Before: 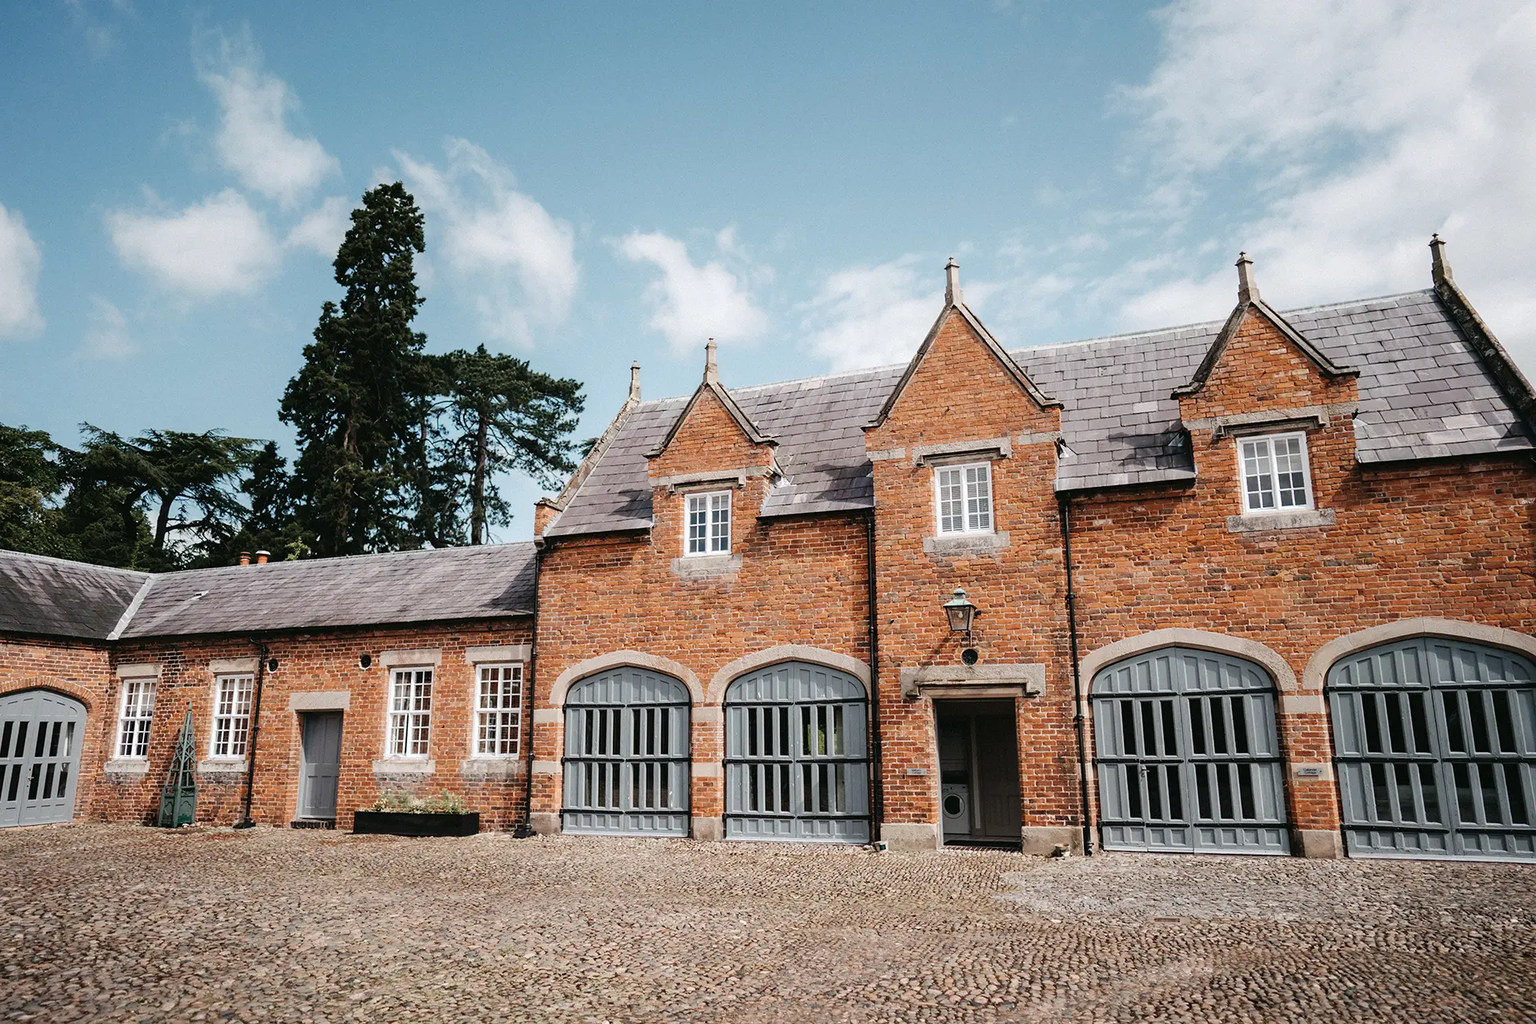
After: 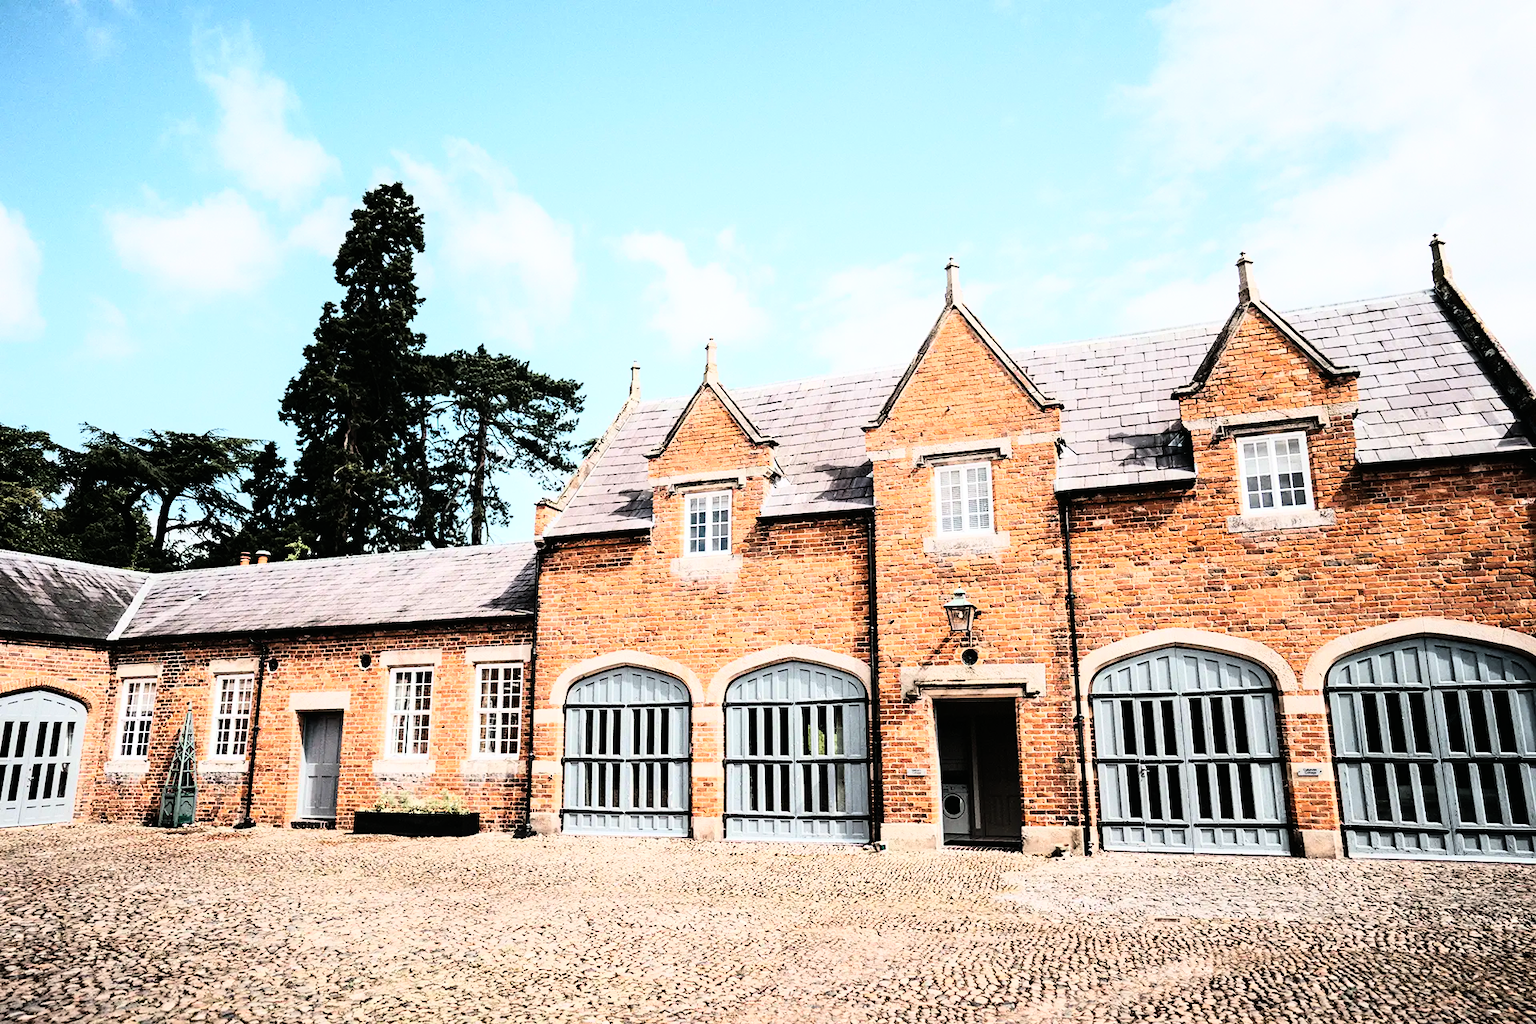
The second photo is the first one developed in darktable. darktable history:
grain: coarseness 14.57 ISO, strength 8.8%
rgb curve: curves: ch0 [(0, 0) (0.21, 0.15) (0.24, 0.21) (0.5, 0.75) (0.75, 0.96) (0.89, 0.99) (1, 1)]; ch1 [(0, 0.02) (0.21, 0.13) (0.25, 0.2) (0.5, 0.67) (0.75, 0.9) (0.89, 0.97) (1, 1)]; ch2 [(0, 0.02) (0.21, 0.13) (0.25, 0.2) (0.5, 0.67) (0.75, 0.9) (0.89, 0.97) (1, 1)], compensate middle gray true
